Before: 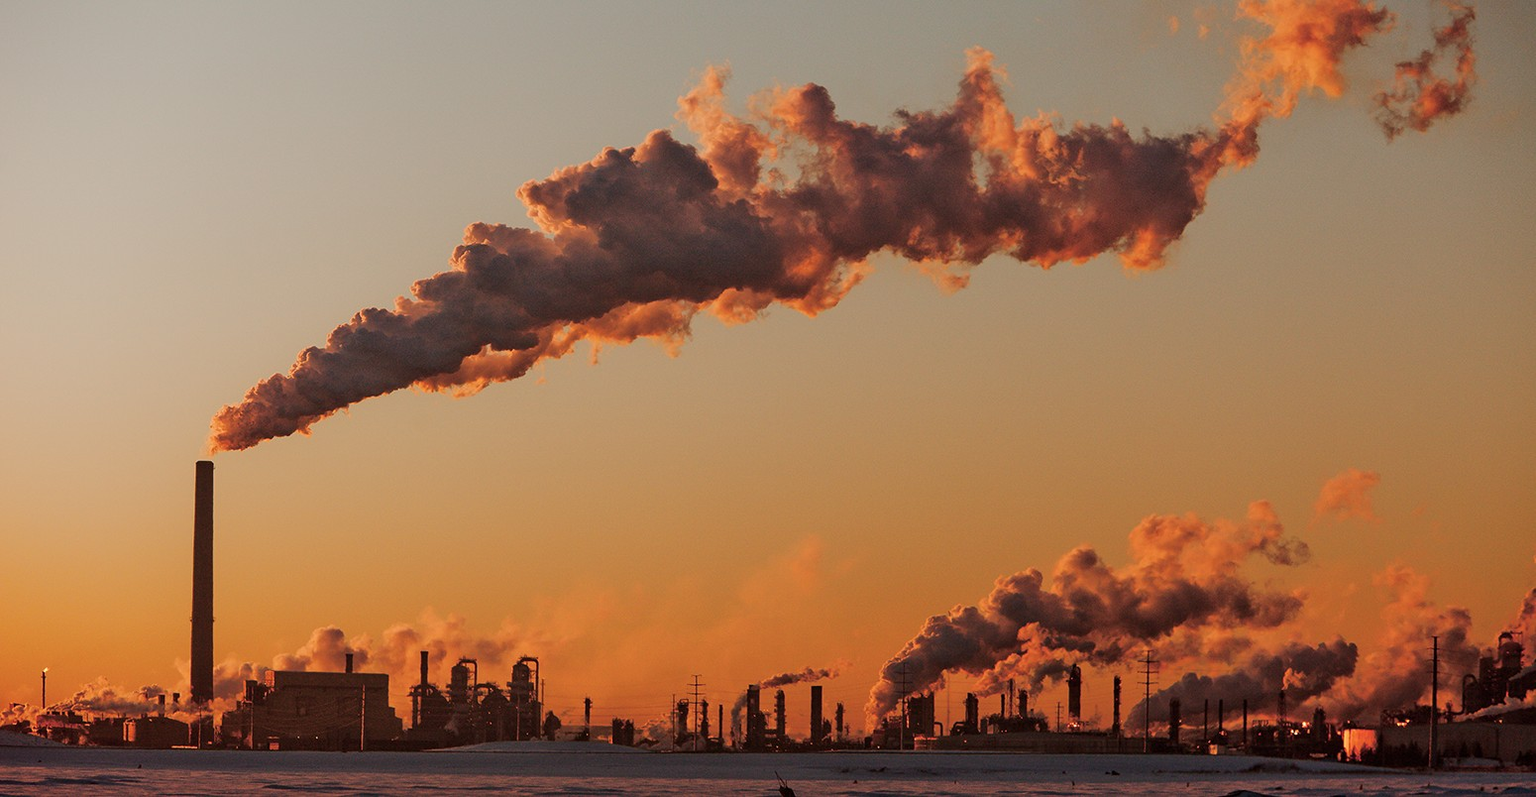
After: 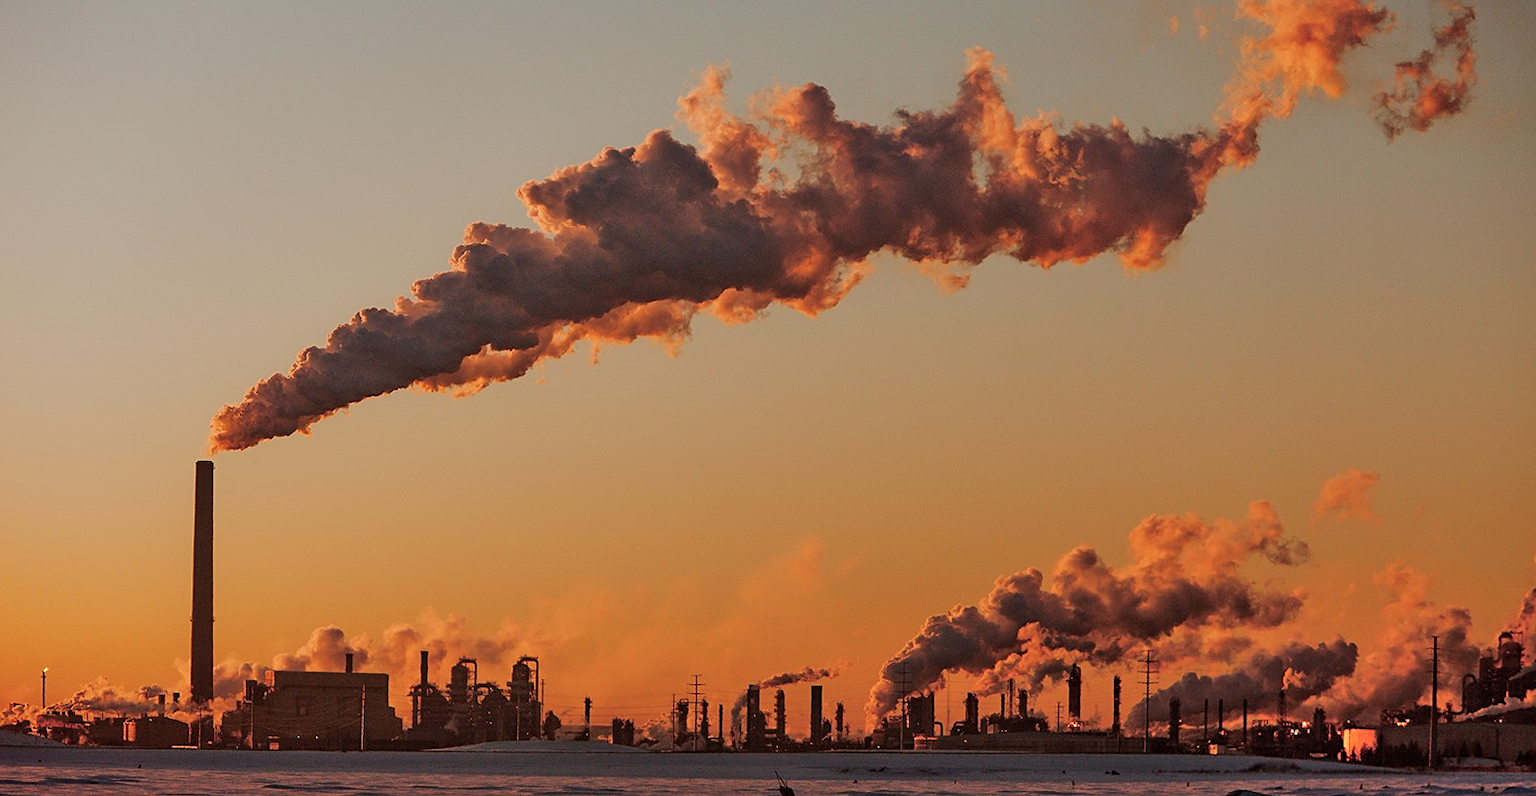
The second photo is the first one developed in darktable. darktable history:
grain: coarseness 0.81 ISO, strength 1.34%, mid-tones bias 0%
sharpen: amount 0.2
shadows and highlights: radius 133.83, soften with gaussian
